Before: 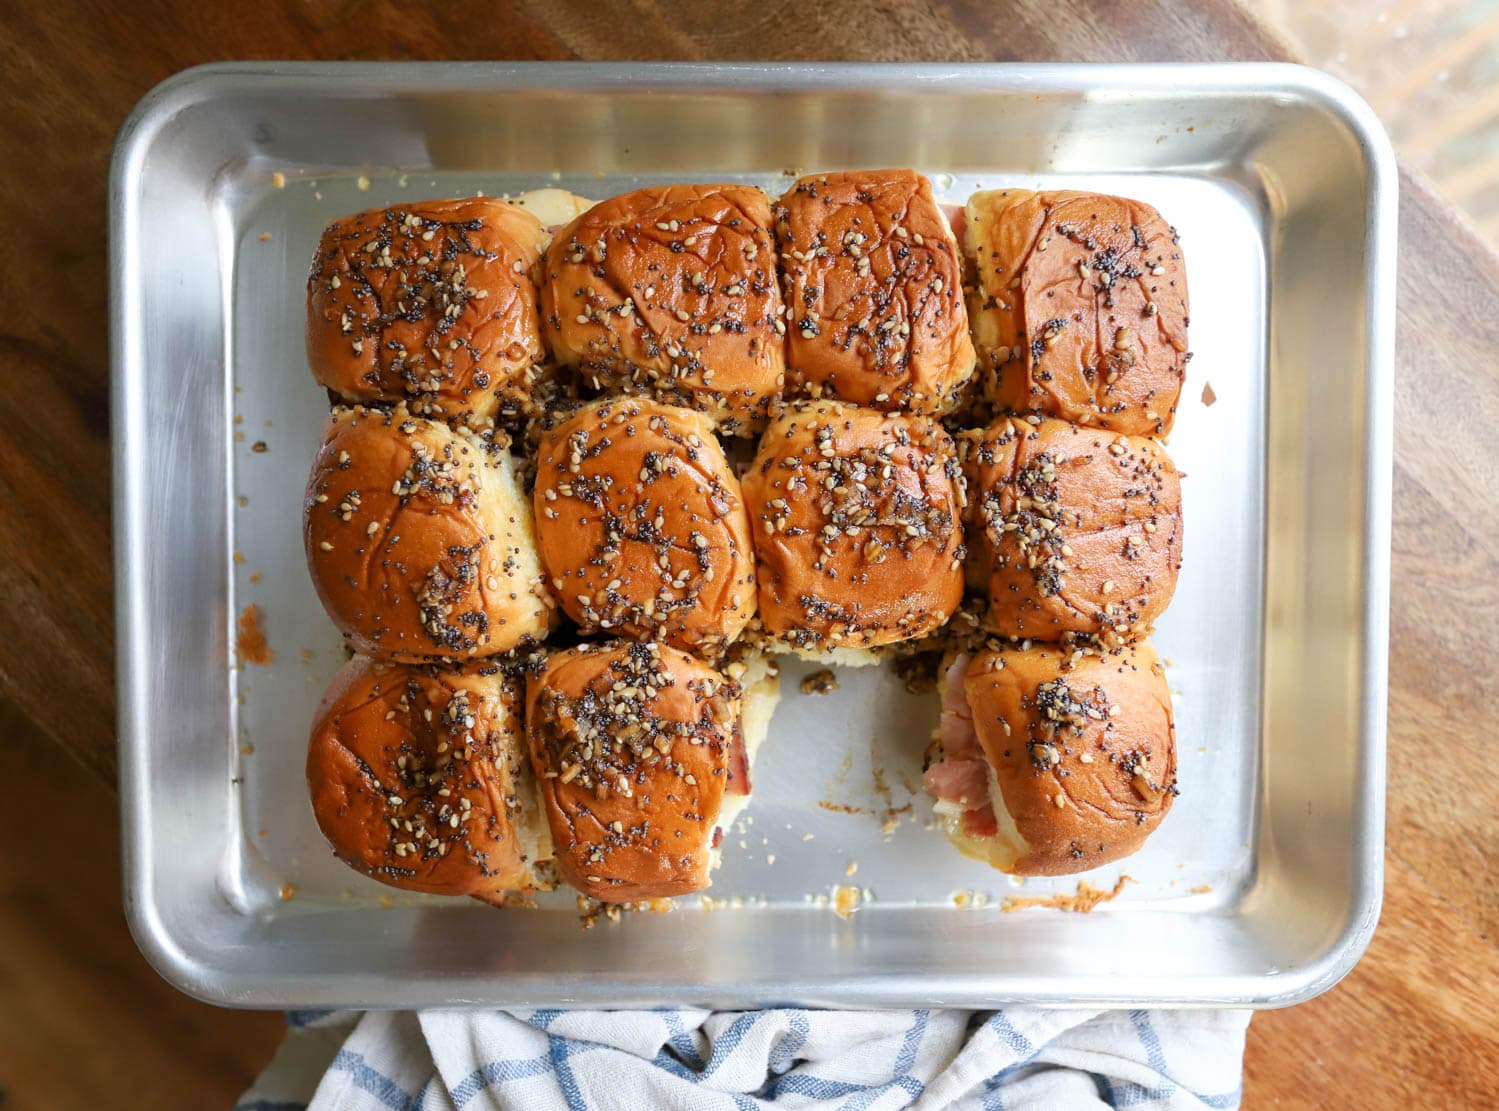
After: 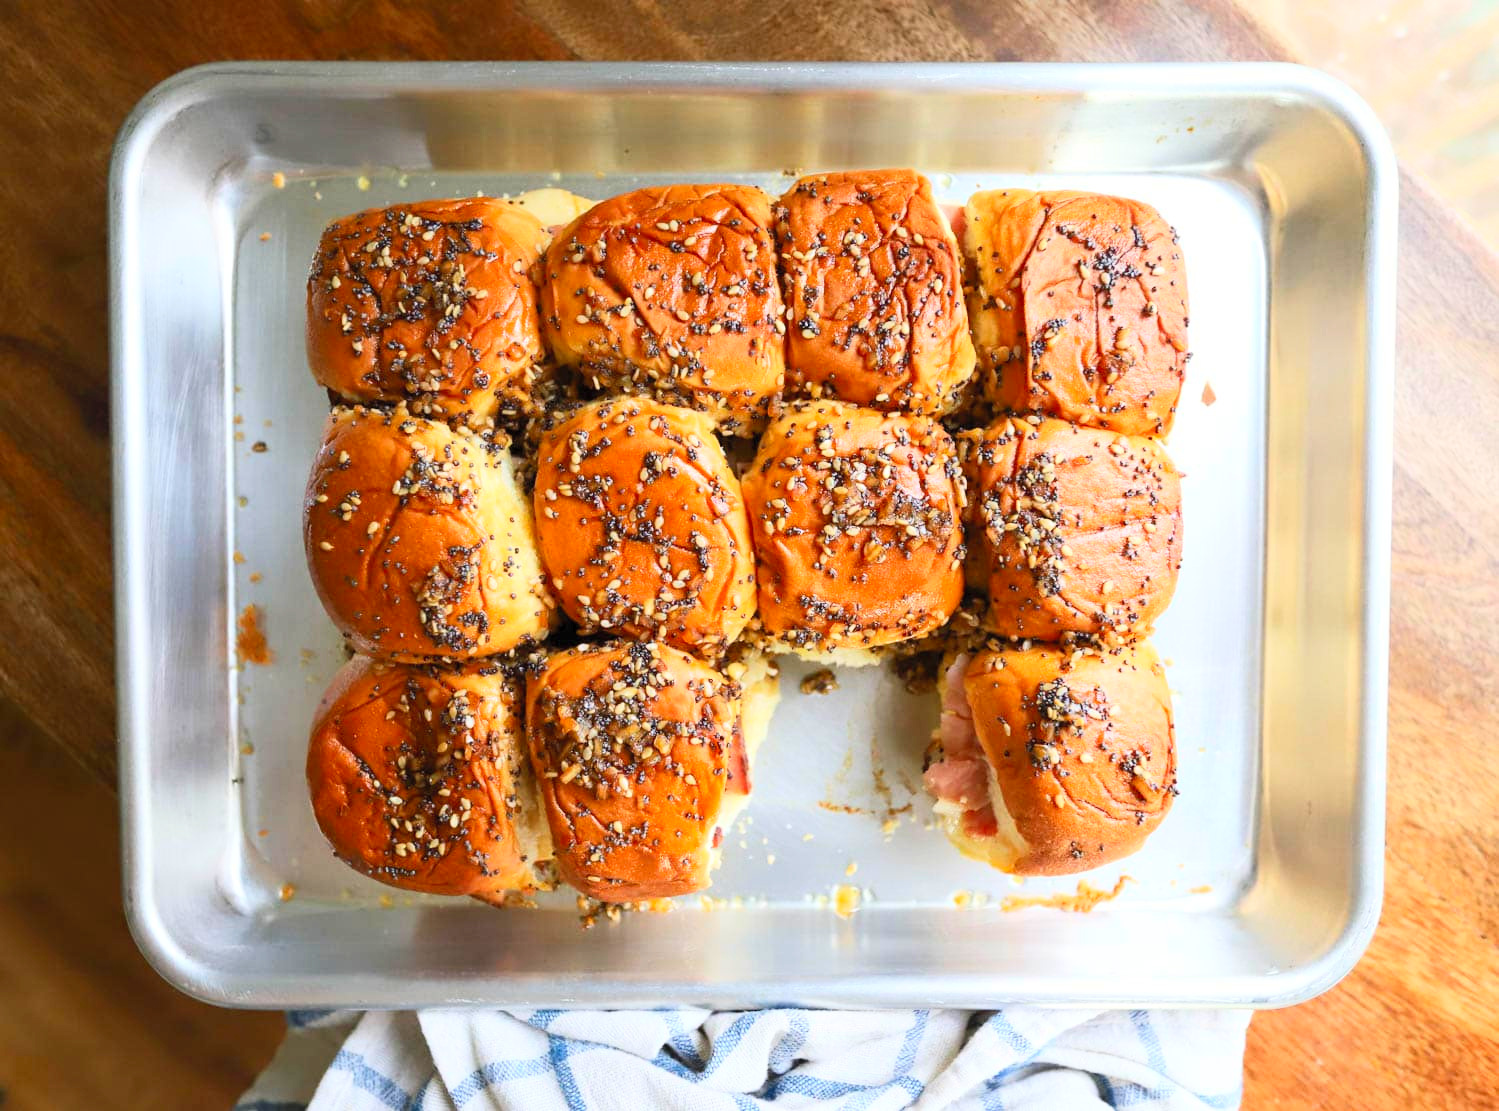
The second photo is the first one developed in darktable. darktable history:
tone equalizer: on, module defaults
contrast brightness saturation: contrast 0.24, brightness 0.26, saturation 0.39
